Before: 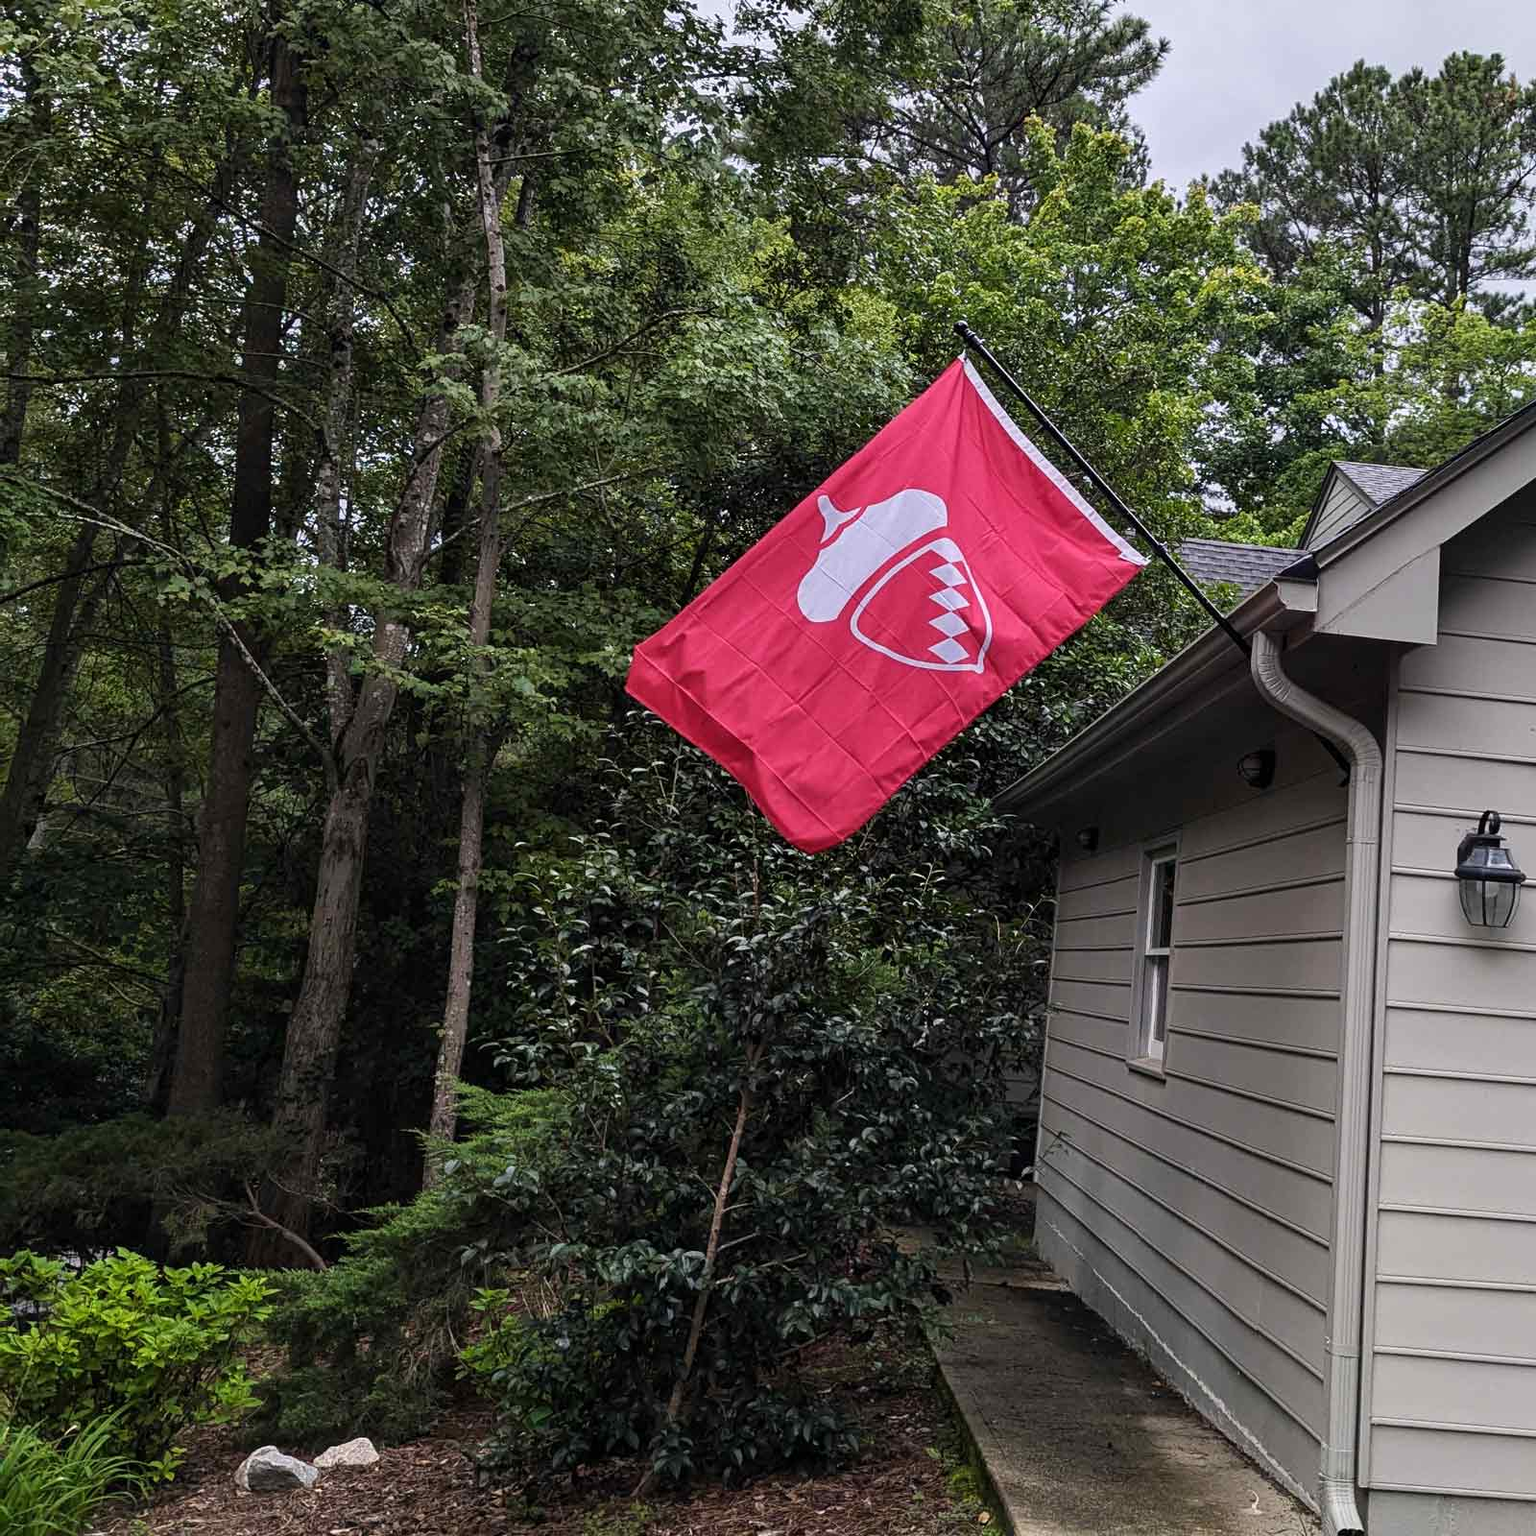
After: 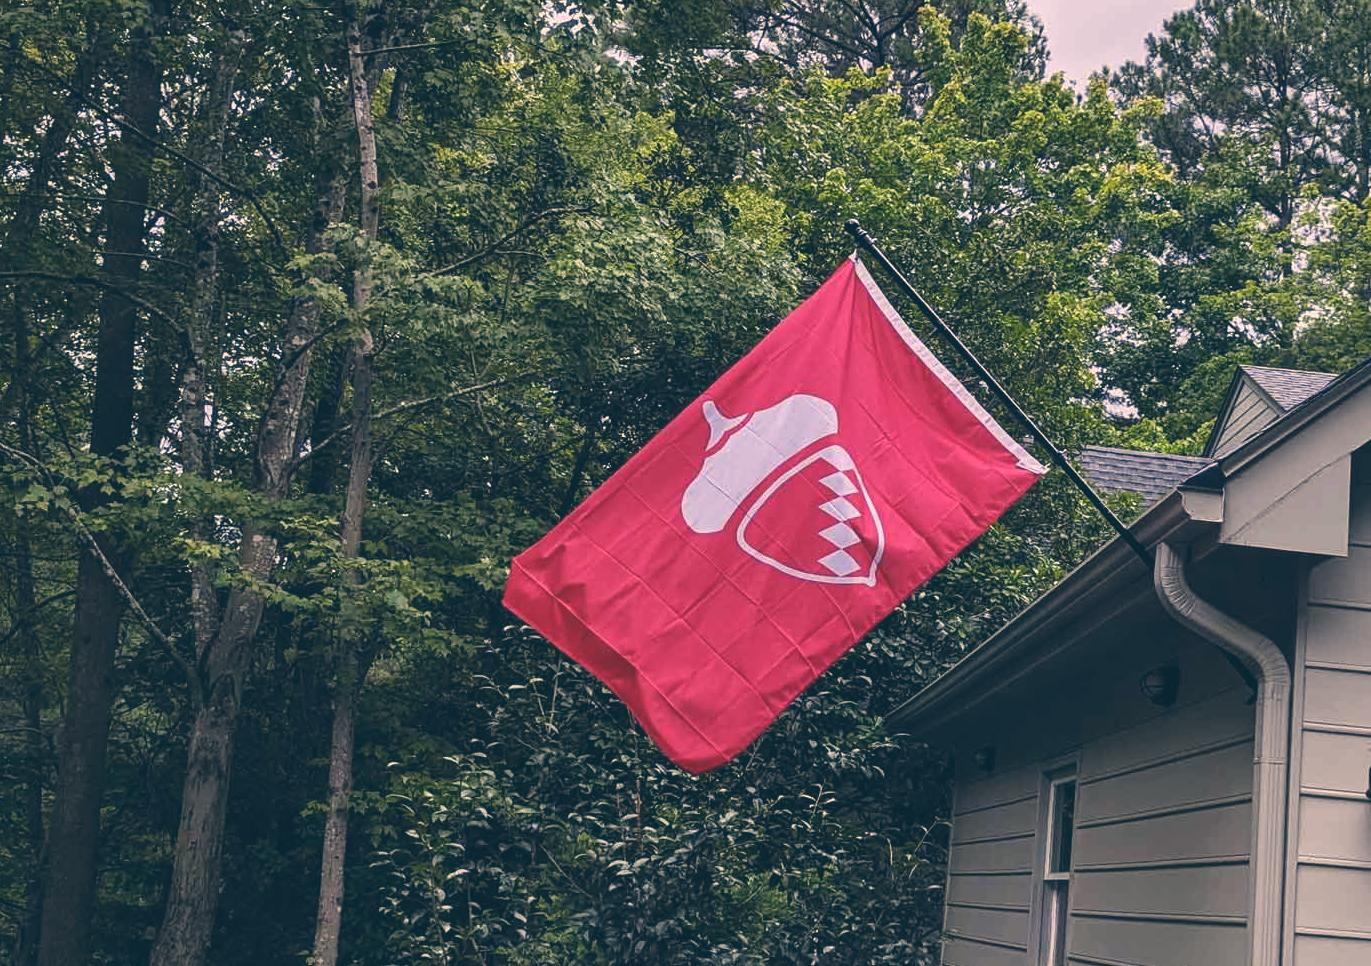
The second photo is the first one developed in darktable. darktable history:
crop and rotate: left 9.341%, top 7.193%, right 4.94%, bottom 32.412%
exposure: black level correction -0.016, compensate highlight preservation false
color correction: highlights a* 10.34, highlights b* 14.63, shadows a* -10.13, shadows b* -15.11
